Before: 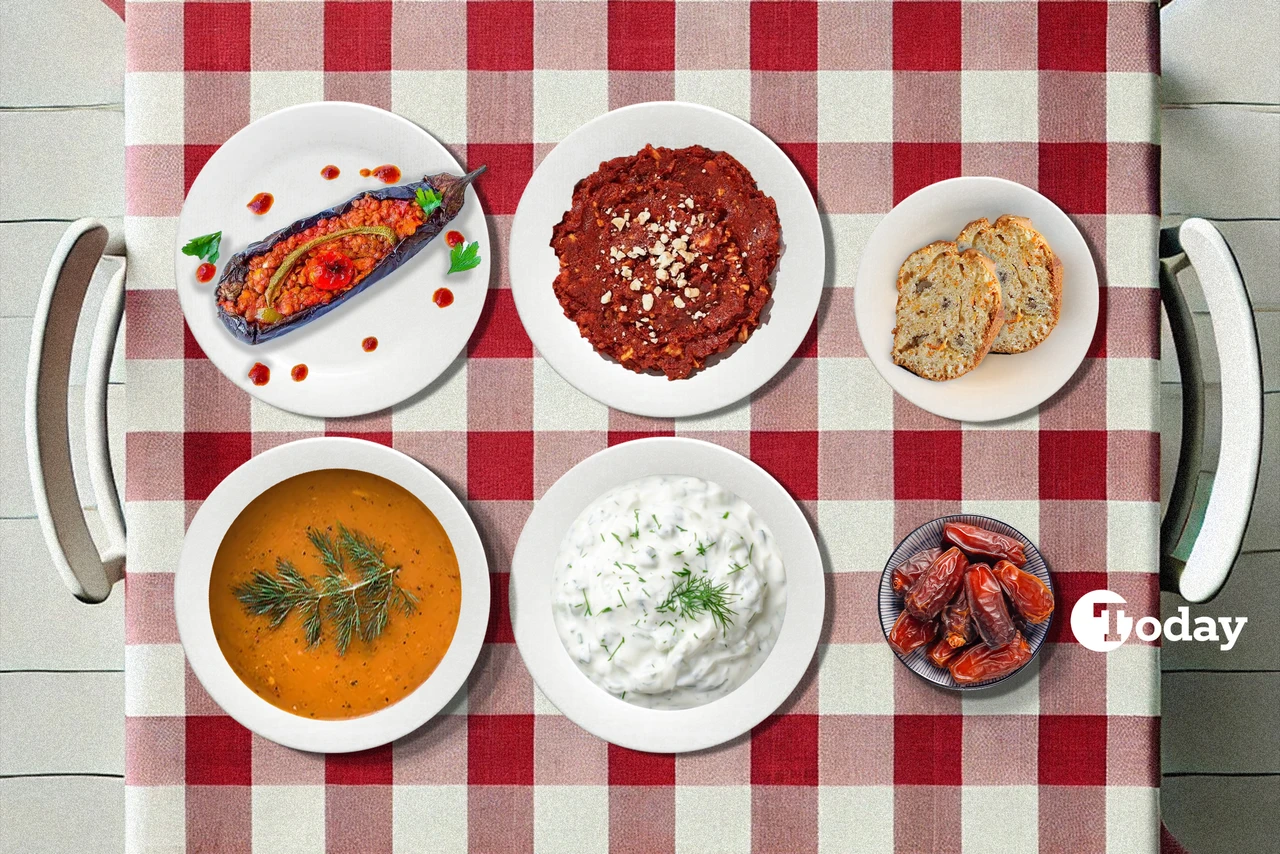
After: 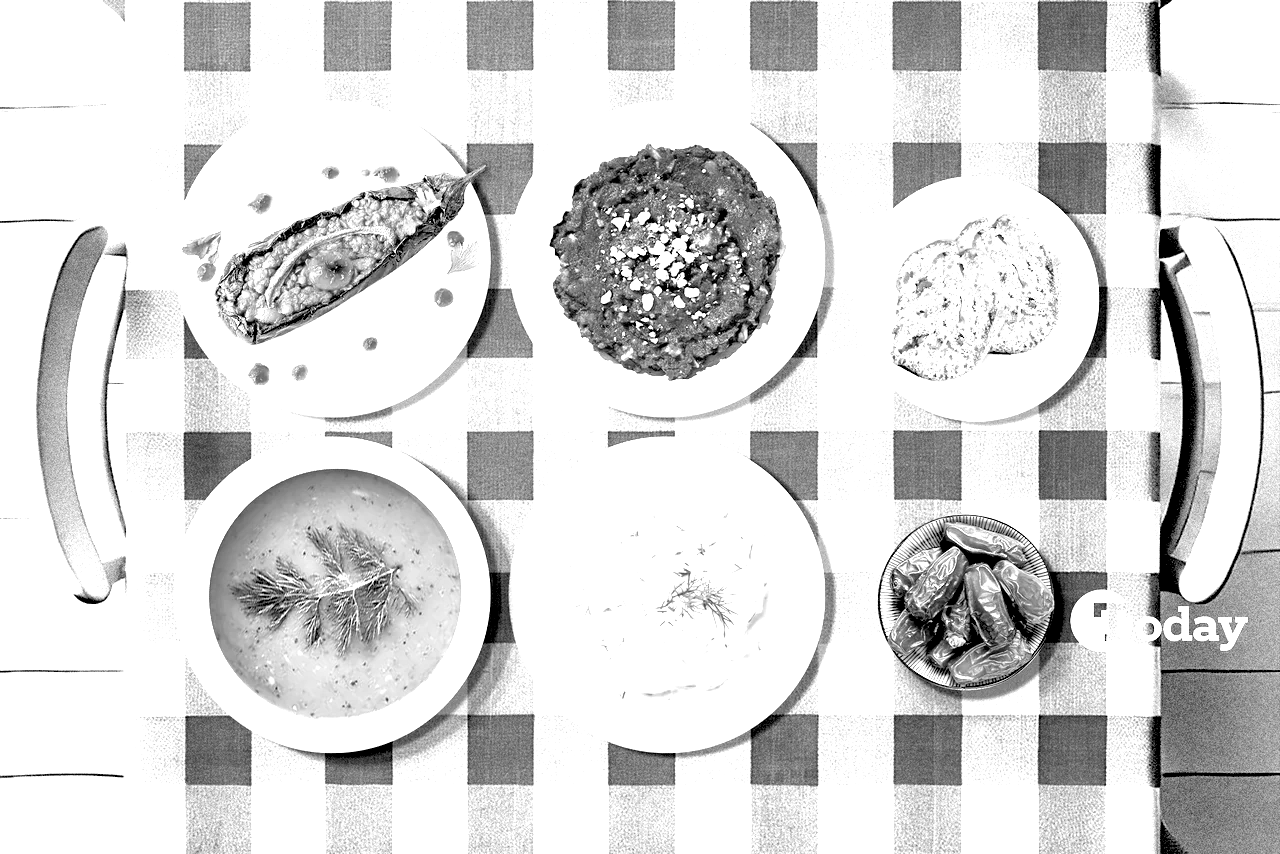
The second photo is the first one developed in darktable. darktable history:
color correction: highlights a* 4.02, highlights b* 4.98, shadows a* -7.55, shadows b* 4.98
white balance: red 0.967, blue 1.049
exposure: black level correction 0.016, exposure 1.774 EV, compensate highlight preservation false
monochrome: on, module defaults
